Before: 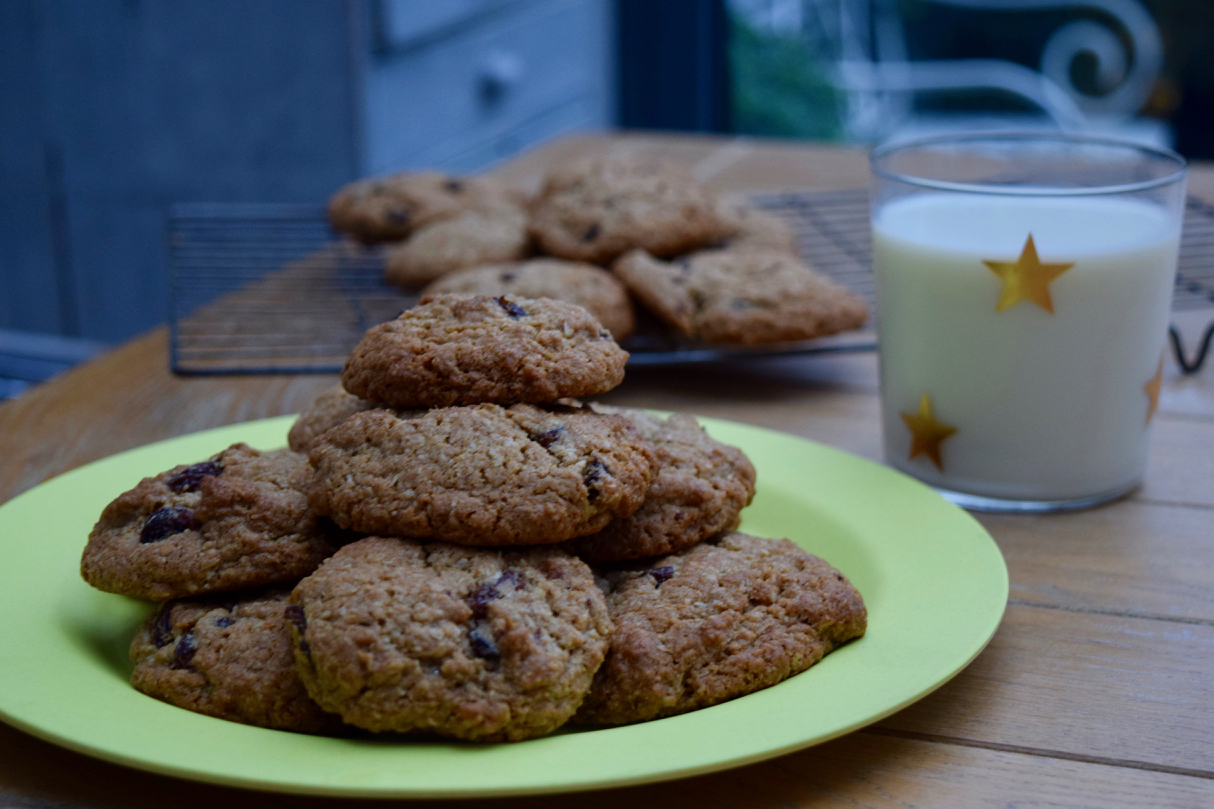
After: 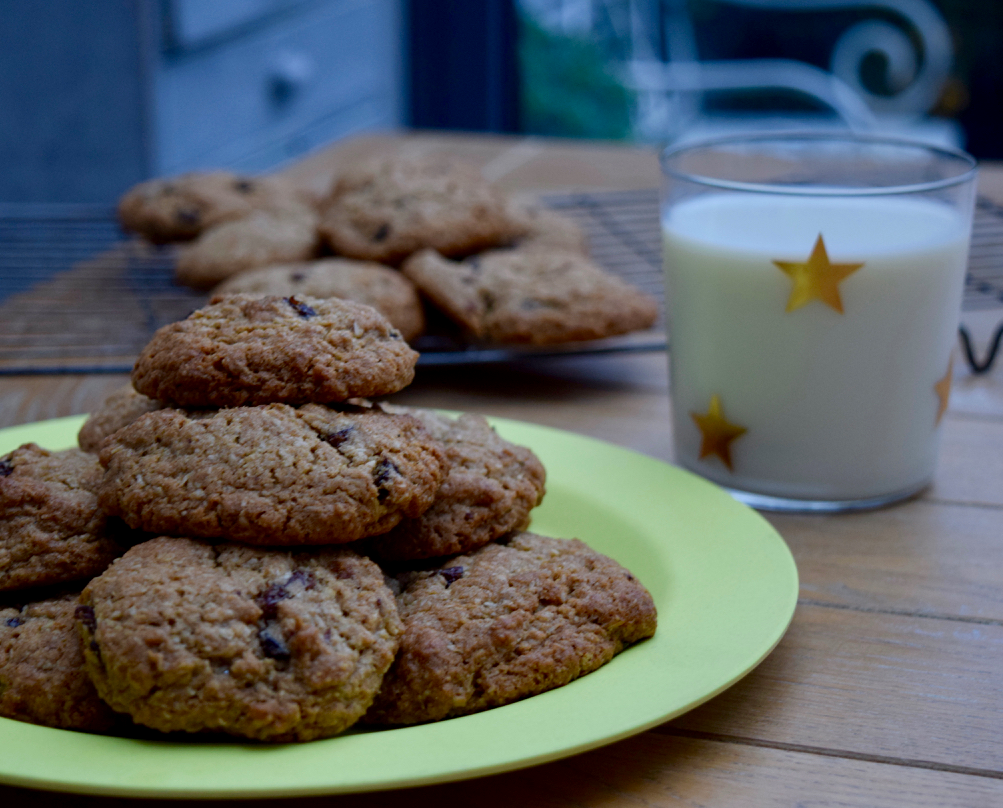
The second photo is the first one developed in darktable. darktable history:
crop: left 17.375%, bottom 0.045%
